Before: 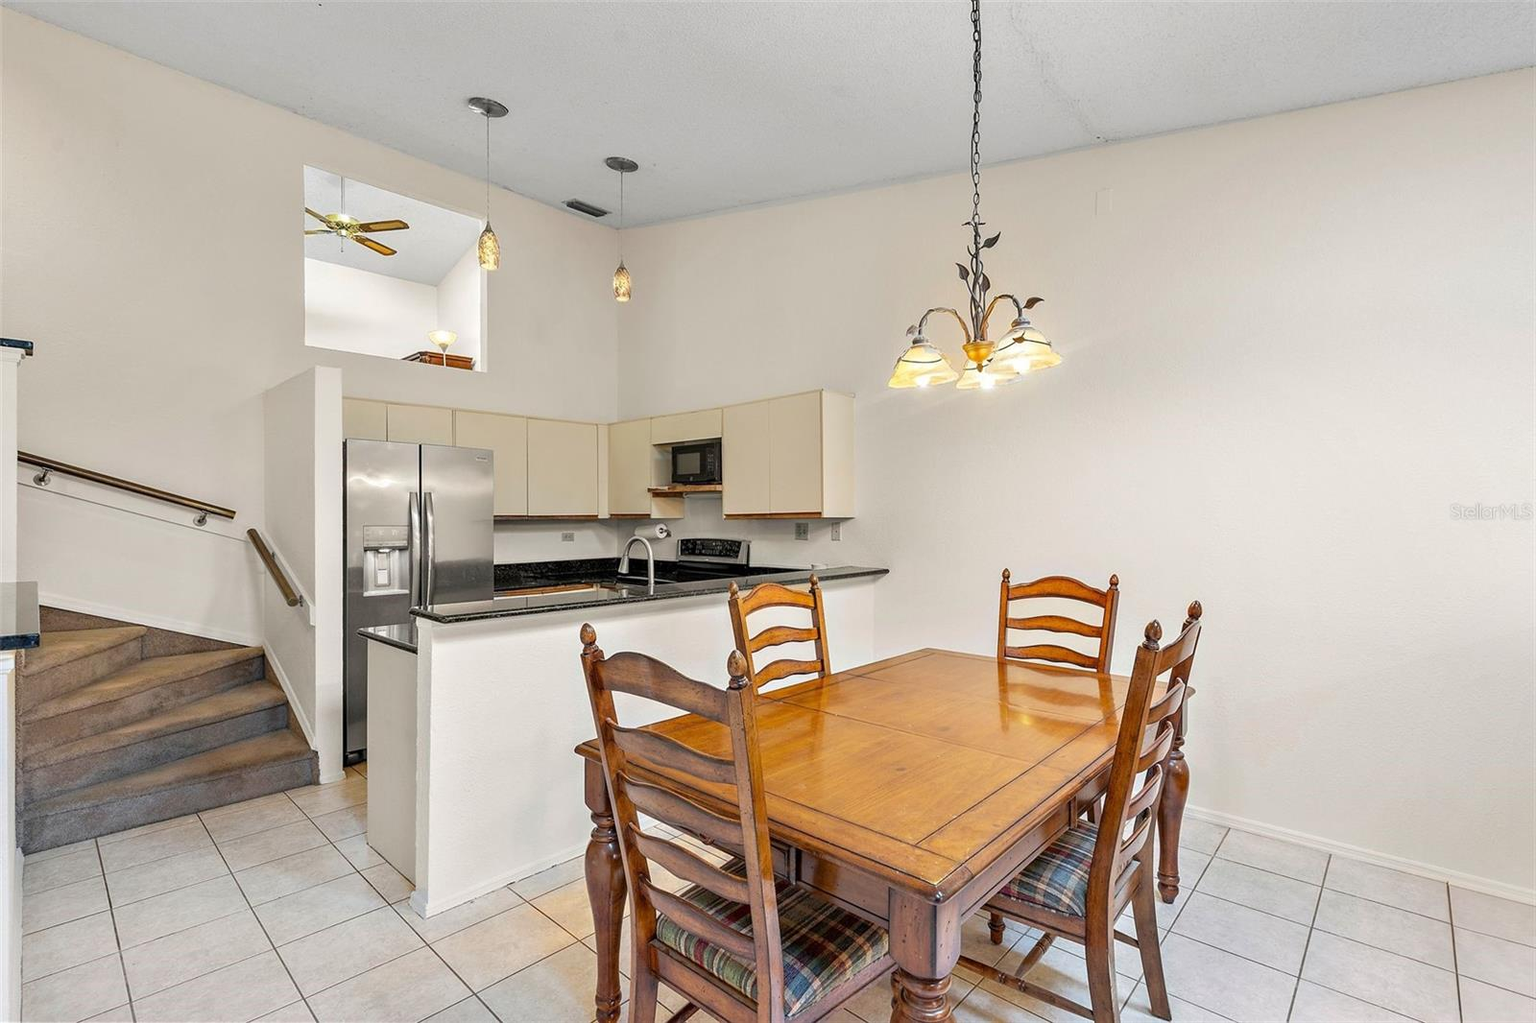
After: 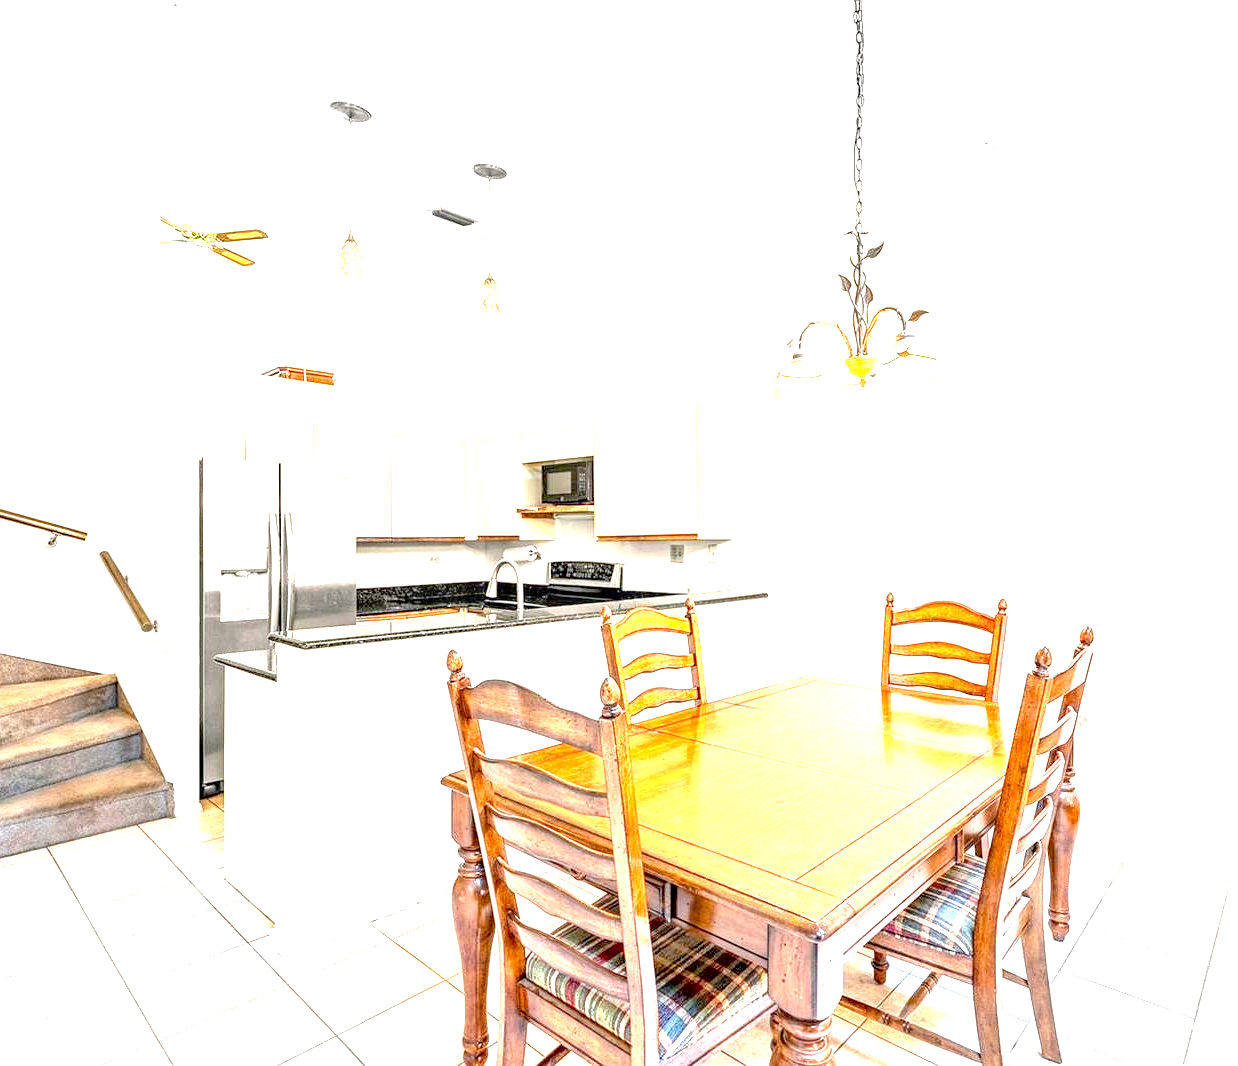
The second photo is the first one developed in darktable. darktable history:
exposure: black level correction 0.005, exposure 2.066 EV, compensate highlight preservation false
local contrast: detail 130%
crop: left 9.891%, right 12.684%
